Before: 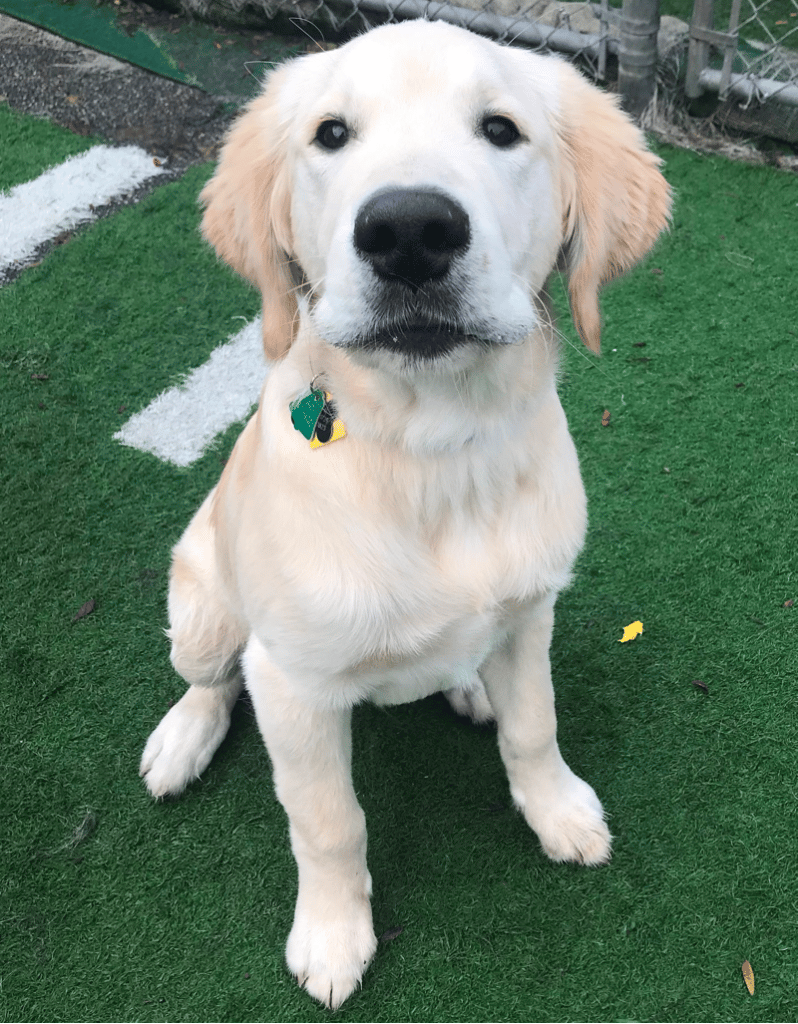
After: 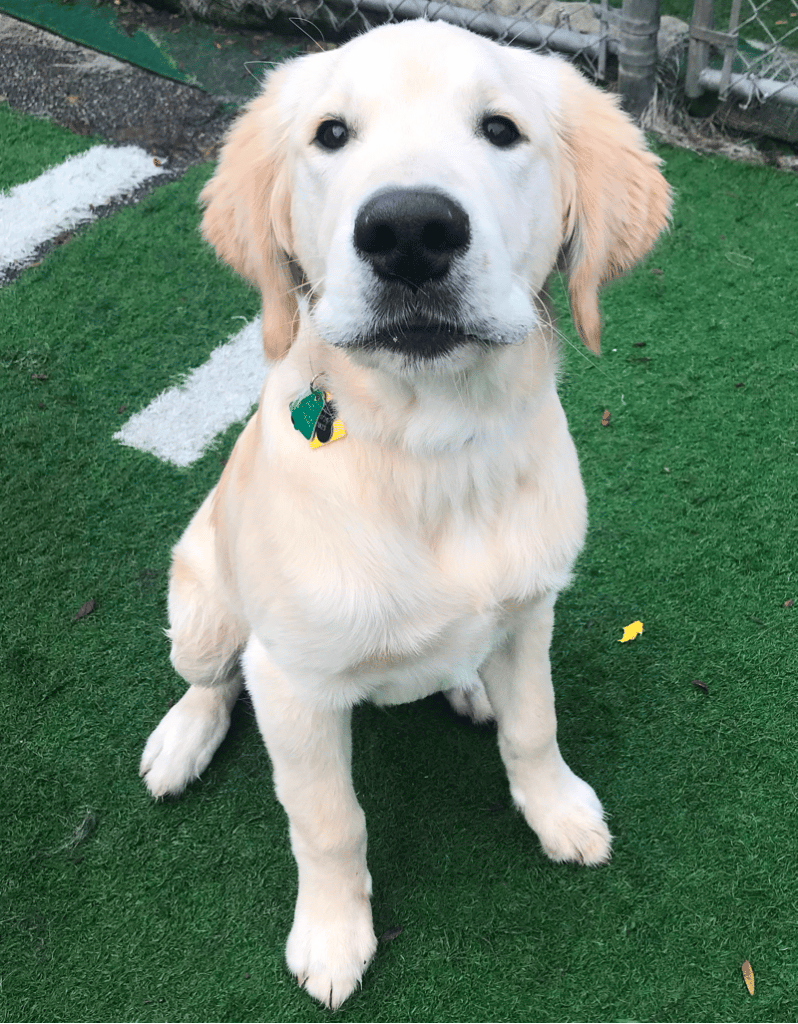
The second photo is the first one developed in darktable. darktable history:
contrast brightness saturation: contrast 0.102, brightness 0.026, saturation 0.086
